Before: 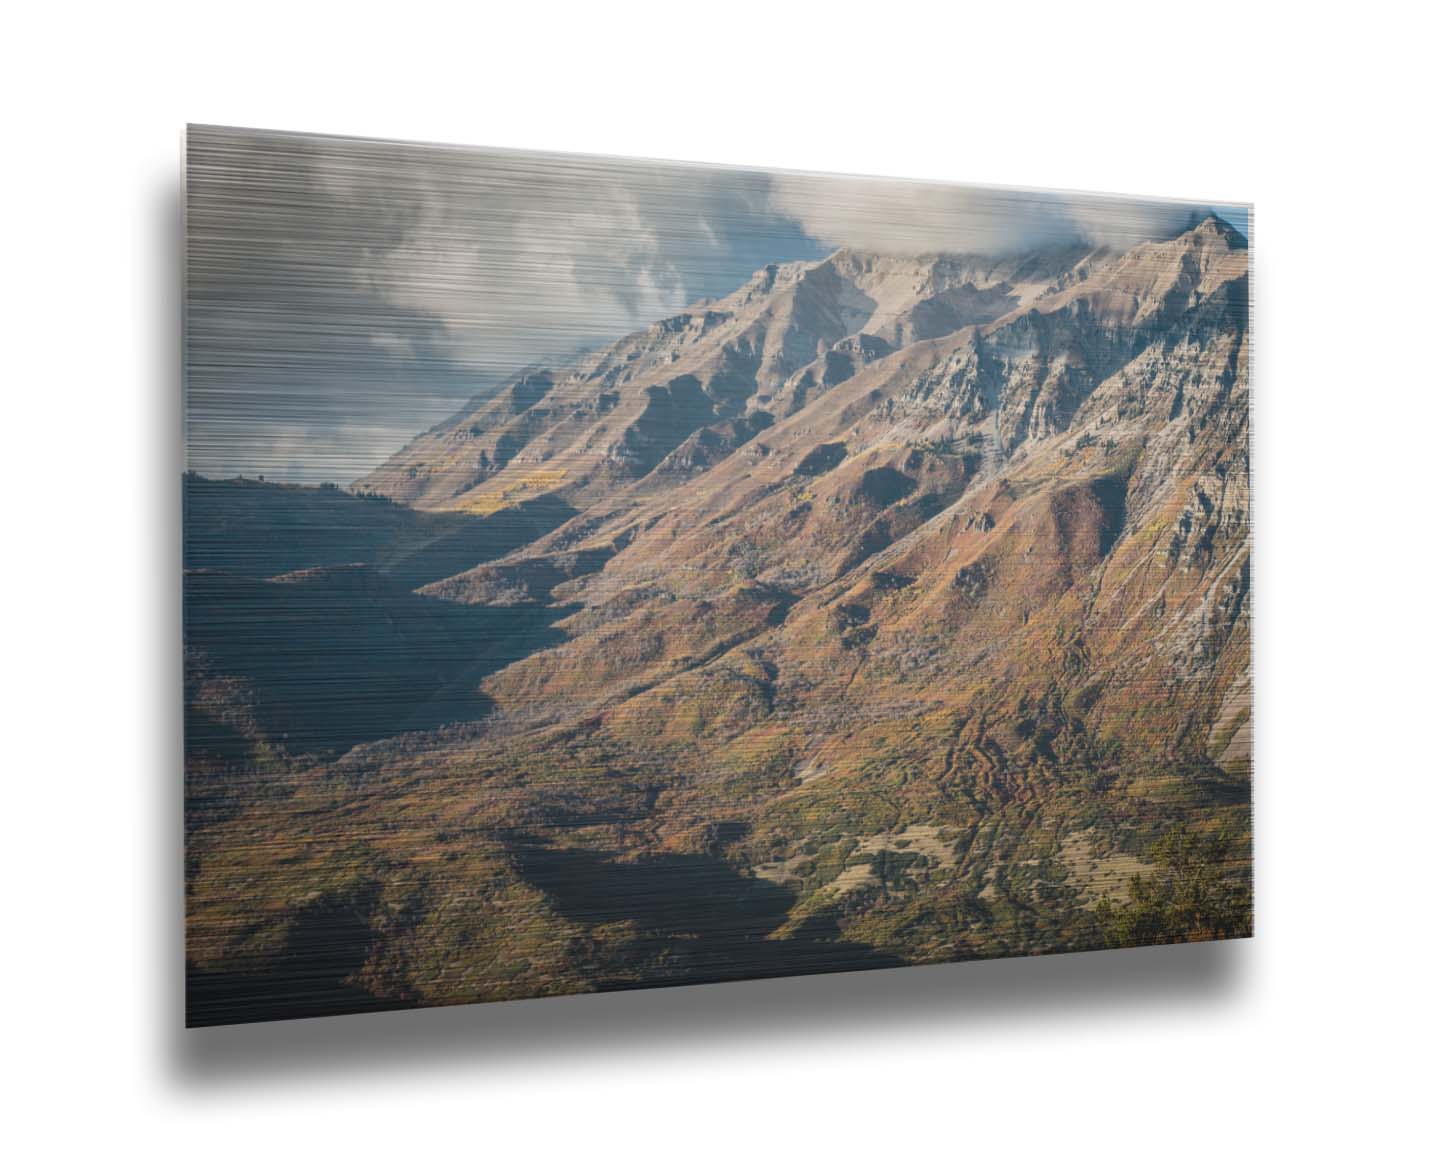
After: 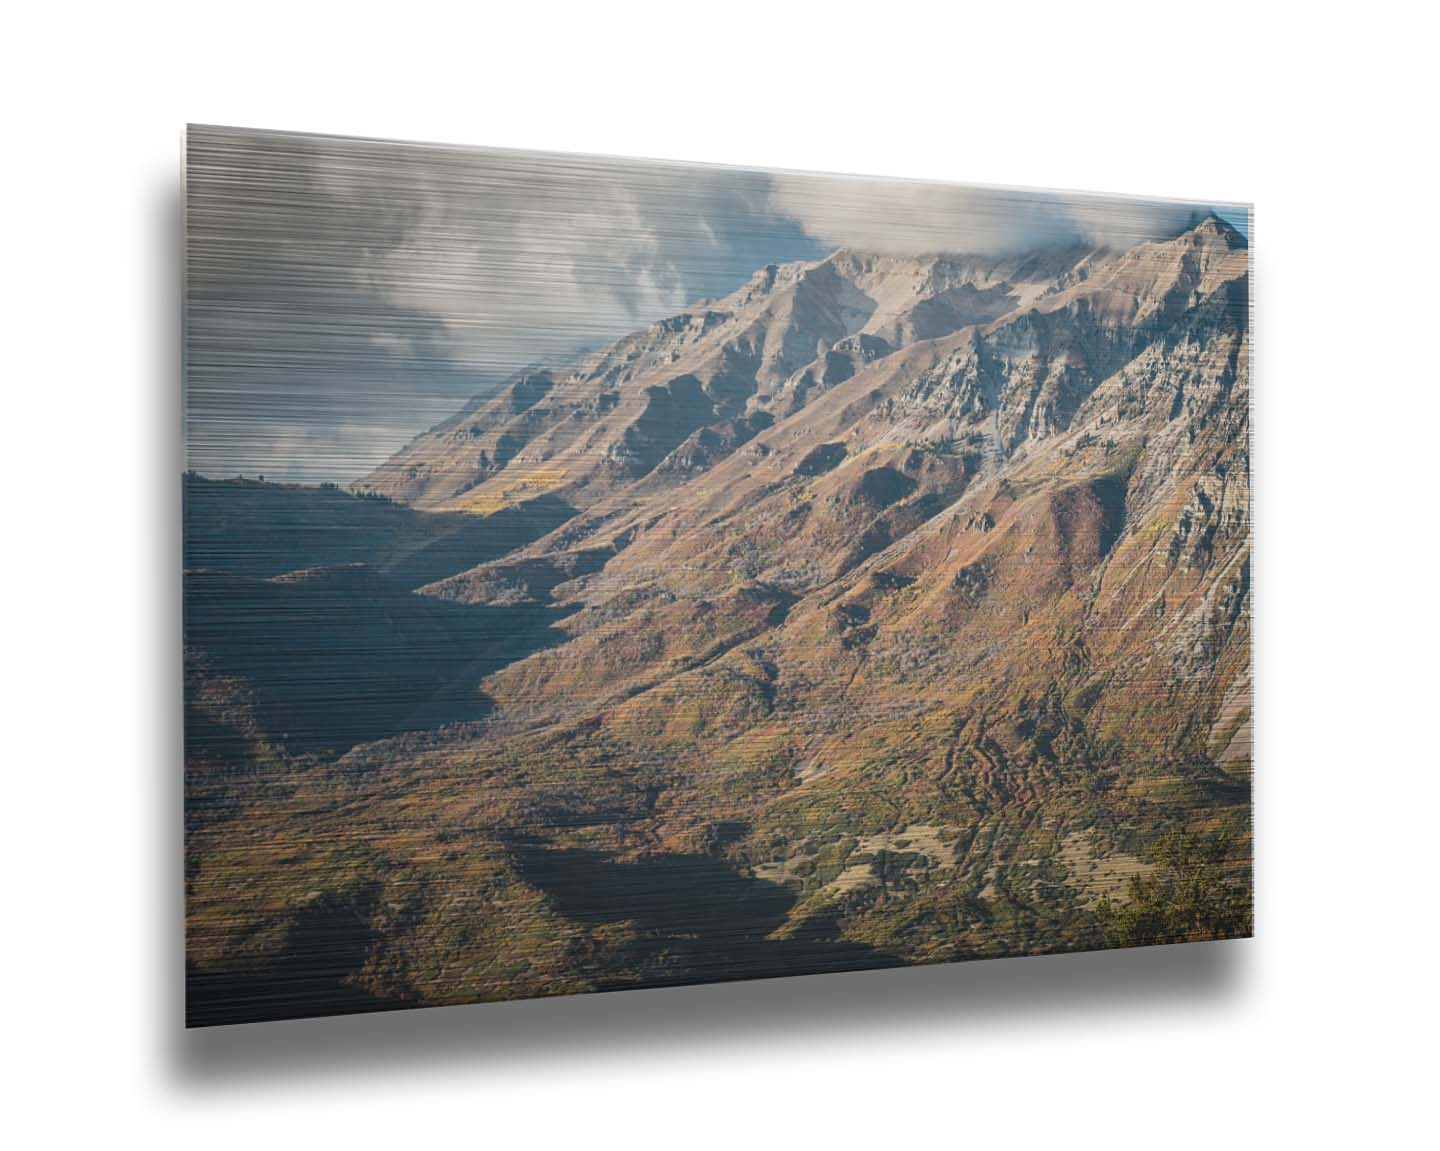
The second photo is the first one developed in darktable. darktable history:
crop: bottom 0.071%
sharpen: amount 0.217
